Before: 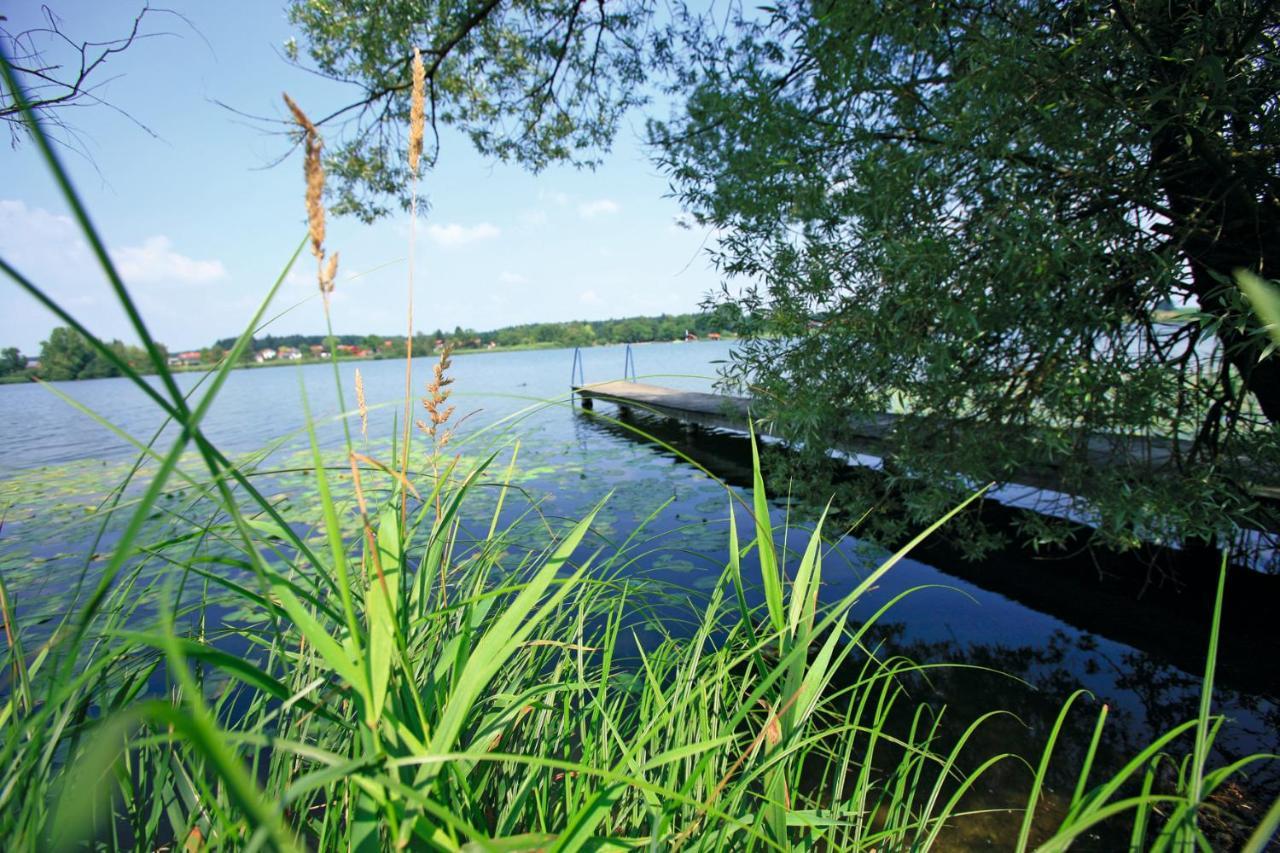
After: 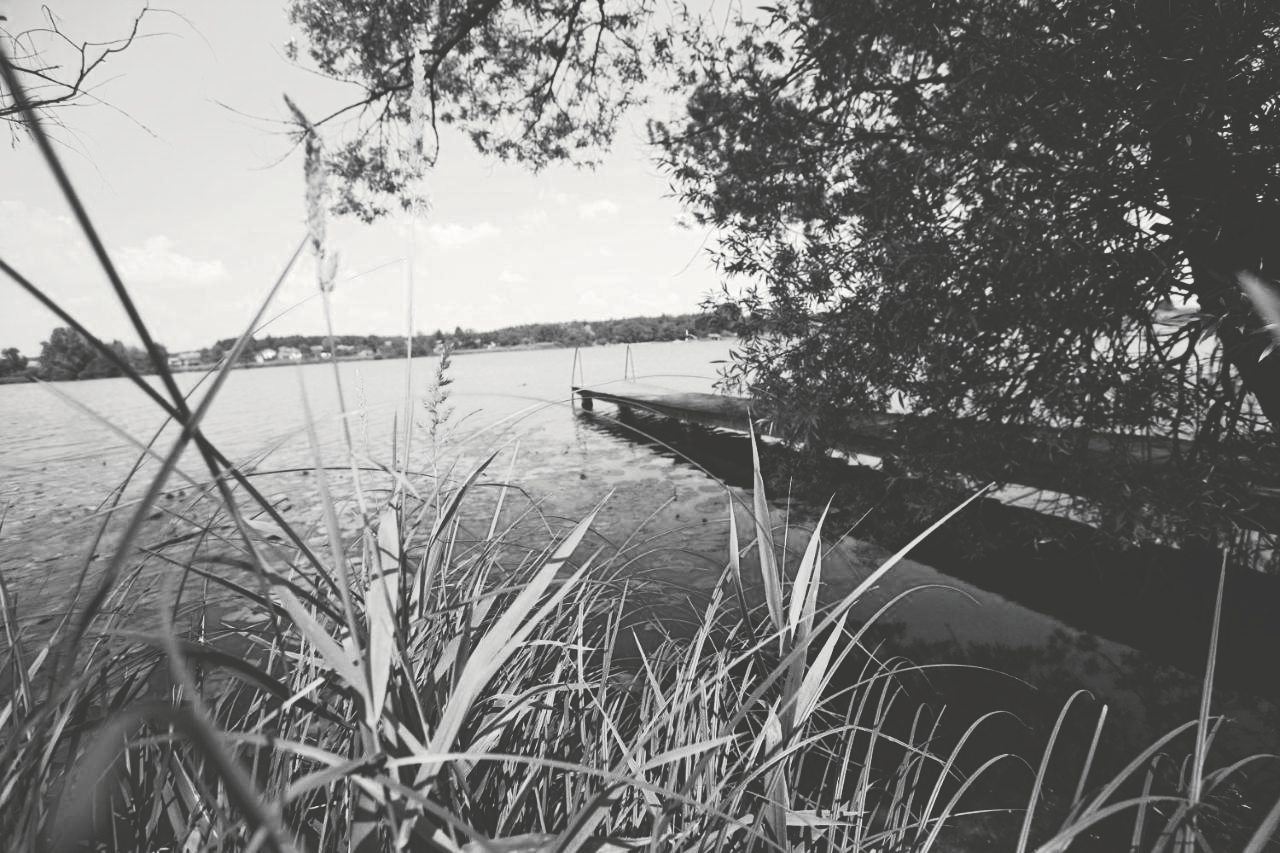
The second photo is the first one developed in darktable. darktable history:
tone curve: curves: ch0 [(0, 0) (0.003, 0.231) (0.011, 0.231) (0.025, 0.231) (0.044, 0.231) (0.069, 0.235) (0.1, 0.24) (0.136, 0.246) (0.177, 0.256) (0.224, 0.279) (0.277, 0.313) (0.335, 0.354) (0.399, 0.428) (0.468, 0.514) (0.543, 0.61) (0.623, 0.728) (0.709, 0.808) (0.801, 0.873) (0.898, 0.909) (1, 1)], preserve colors none
color look up table: target L [94.45, 85.27, 90.24, 94.45, 69.98, 78.07, 72.94, 65.11, 44, 55.54, 59.21, 56.06, 40.45, 42.1, 41.14, 13.23, 15.16, 201.93, 88.82, 64.74, 61.45, 65.11, 59.02, 50.43, 34.88, 24.42, 21.7, 5.464, 98.62, 93.05, 79.52, 72.21, 64.48, 83.12, 67, 75.15, 54.76, 48.84, 46.7, 48.04, 13.23, 25.32, 100, 93.05, 60.94, 61.45, 59.02, 41.83, 23.07], target a [-0.099, -0.002, -0.1, -0.099, -0.001, -0.003, -0.001, 0, 0, 0.001 ×5, 0, -0.134, -0.132, 0, -0.101, 0, 0.001, 0, 0.001, 0, -0.001, -0.001, 0, -0.687, -0.473, -0.291, -0.003, -0.002, 0.001, -0.002, -0.001, -0.002, 0.001, 0.001, 0.001, 0, -0.134, -0.001, -0.097, -0.291, 0.001 ×4, 0], target b [1.226, 0.023, 1.239, 1.226, 0.003, 0.024, 0.003, 0.003, -0.004, -0.004, -0.007, -0.004, -0.004, -0.004, 0.001, 1.698, 1.671, -0.001, 1.244, -0.004, -0.004, 0.003, -0.007, -0.004, 0.011, 0.011, 0.002, 8.475, 6.009, 3.654, 0.024, 0.023, -0.004, 0.024, 0.003, 0.023, -0.004, -0.004, -0.004, 0.001, 1.698, 0.011, 1.21, 3.654, -0.004, -0.004, -0.007, -0.004, 0.001], num patches 49
